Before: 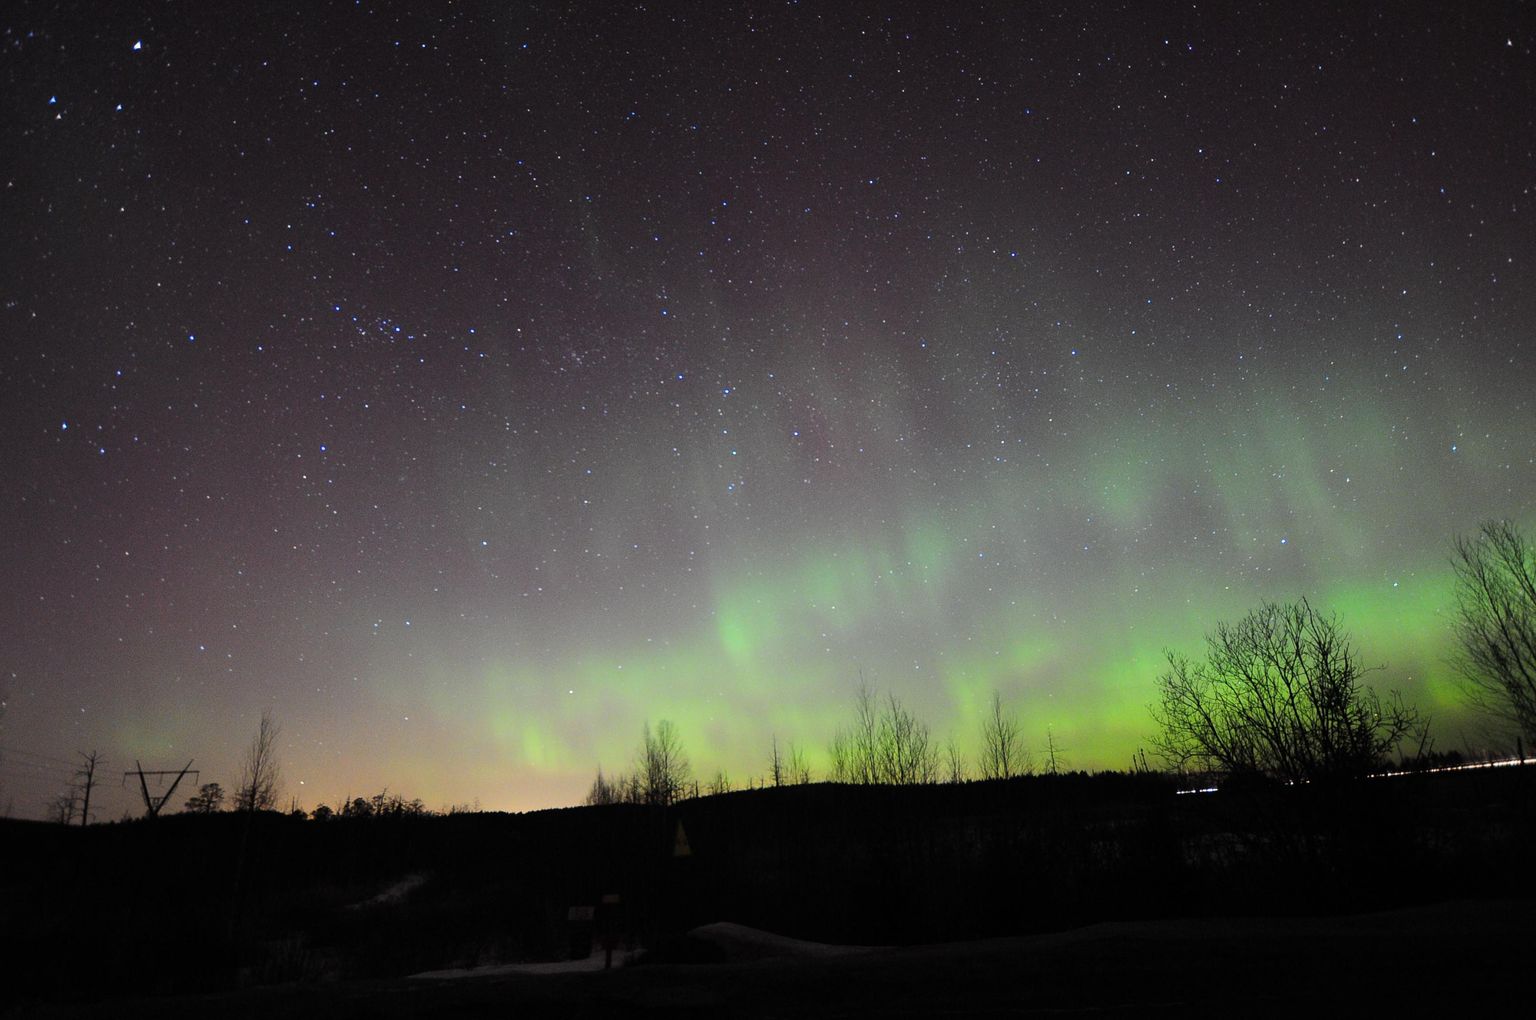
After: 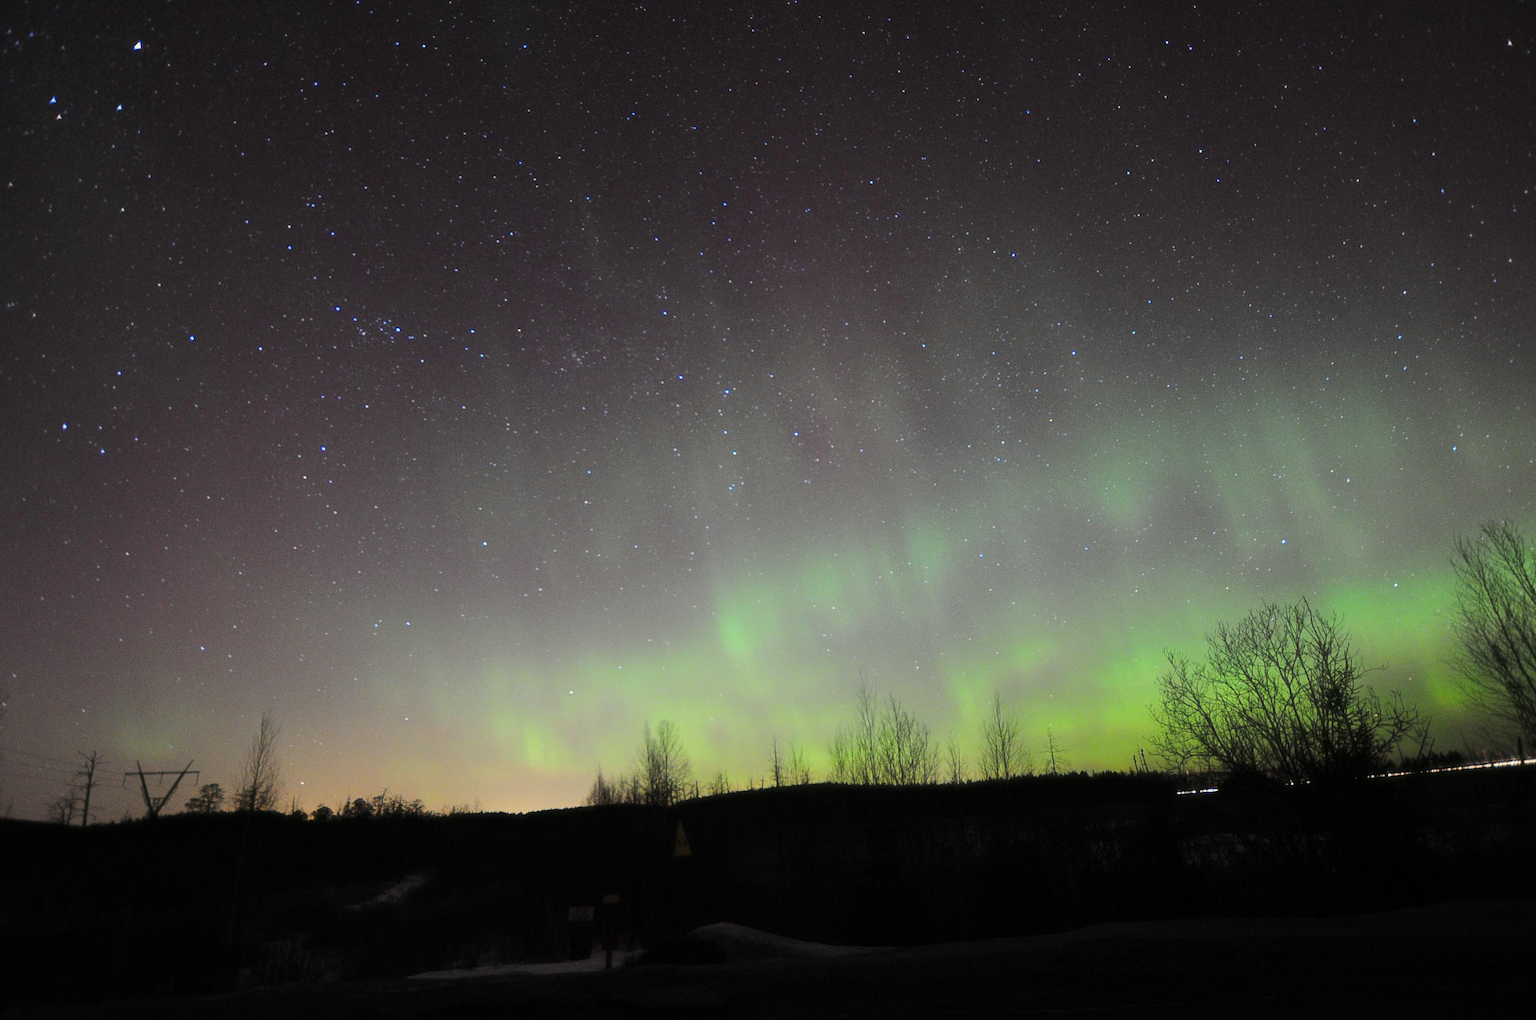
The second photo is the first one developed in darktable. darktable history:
haze removal: strength -0.105, compatibility mode true, adaptive false
